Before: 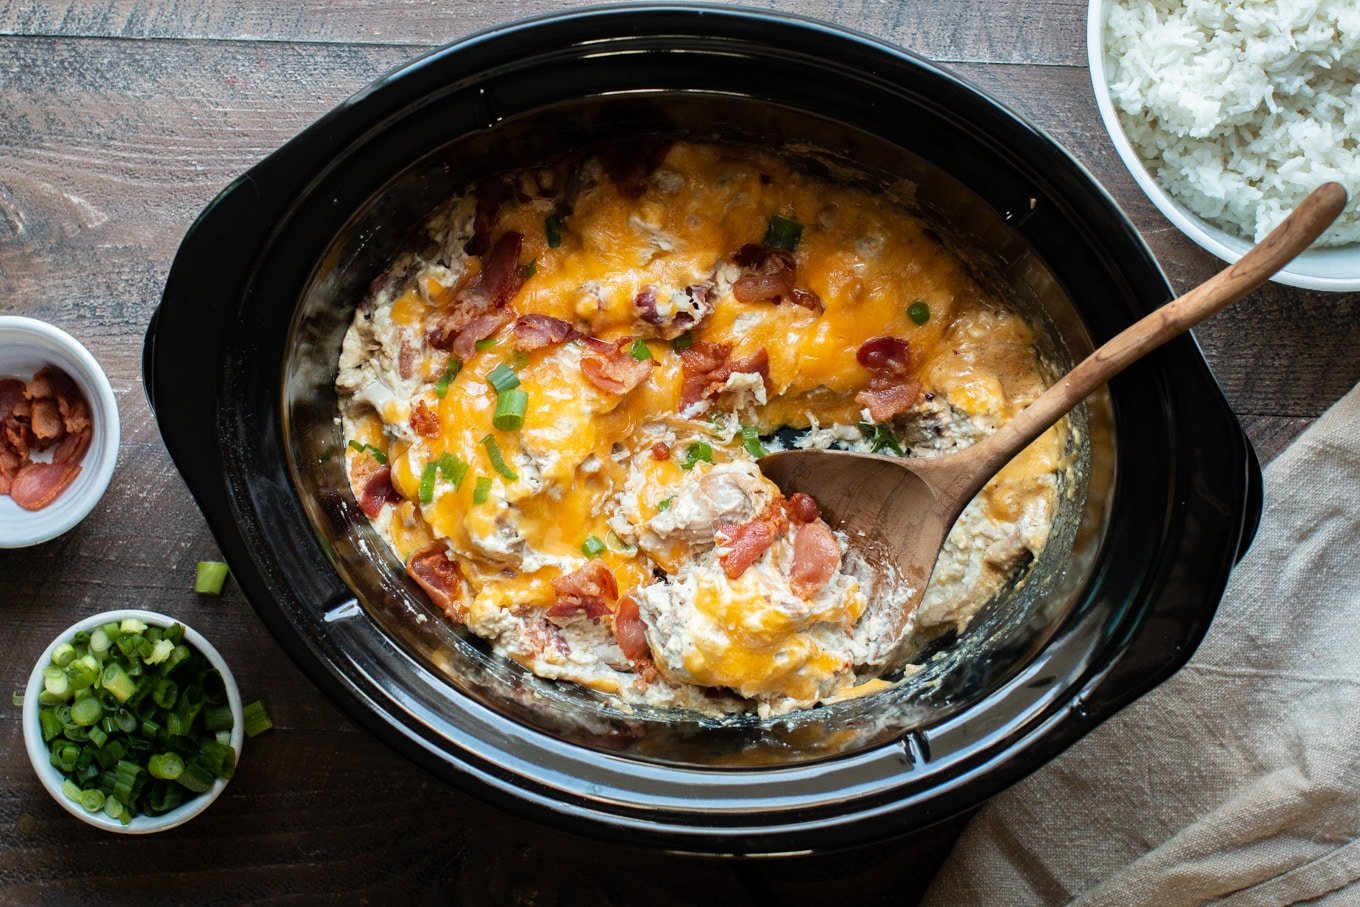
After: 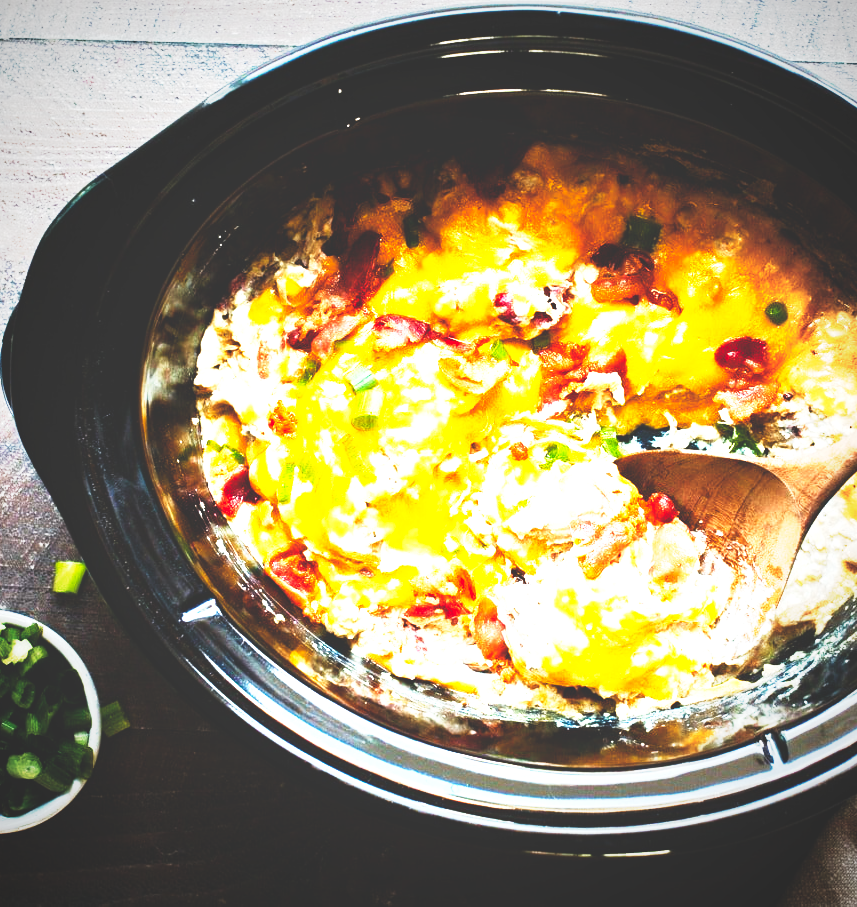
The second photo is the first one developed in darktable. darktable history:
color balance rgb: perceptual saturation grading › global saturation 35.068%, perceptual saturation grading › highlights -29.829%, perceptual saturation grading › shadows 35.637%, perceptual brilliance grading › global brilliance 24.199%, global vibrance 20%
base curve: curves: ch0 [(0, 0.036) (0.007, 0.037) (0.604, 0.887) (1, 1)], preserve colors none
vignetting: fall-off start 74.42%, fall-off radius 66.32%
exposure: black level correction 0, exposure 0.692 EV, compensate exposure bias true, compensate highlight preservation false
crop: left 10.502%, right 26.464%
